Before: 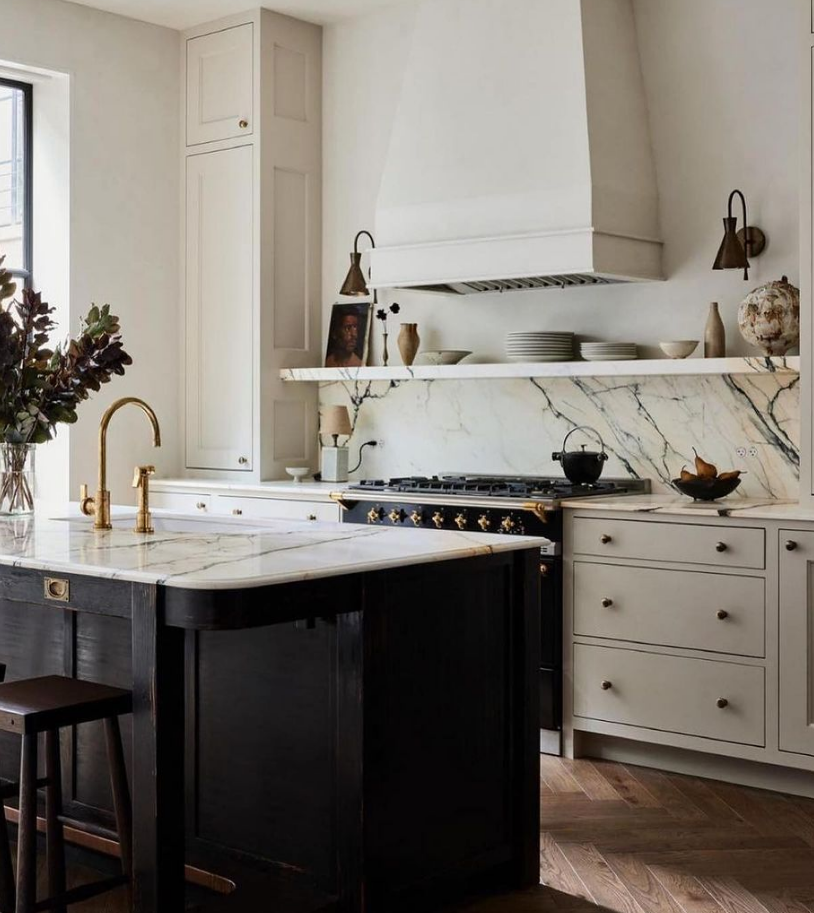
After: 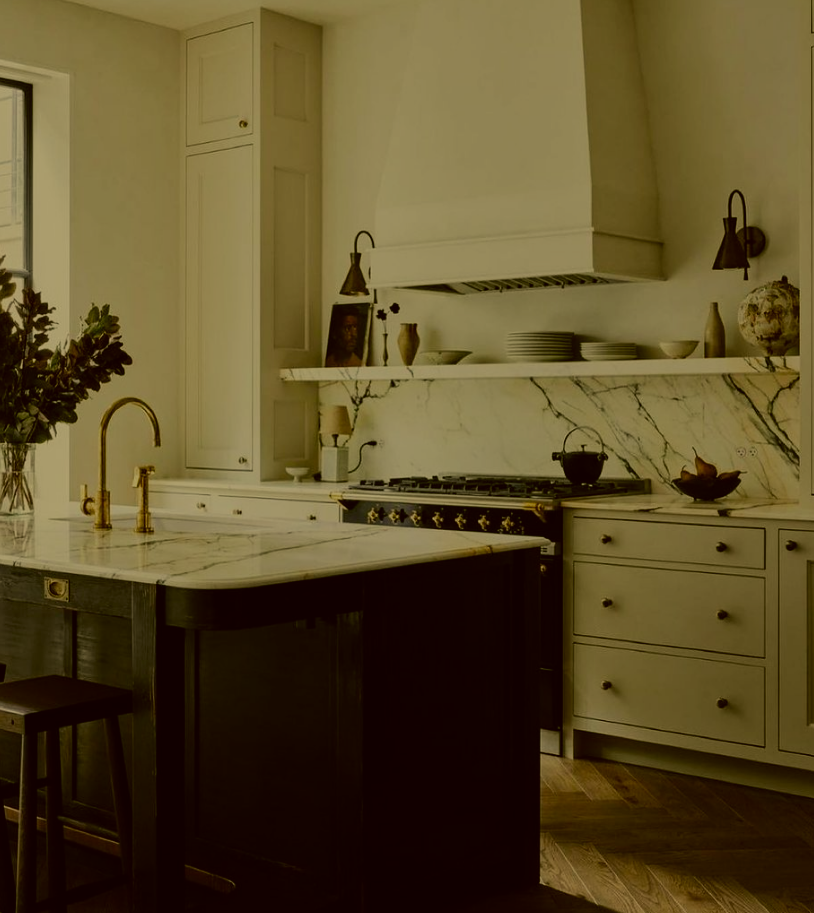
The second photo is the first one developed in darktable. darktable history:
tone curve: curves: ch0 [(0, 0) (0.003, 0.004) (0.011, 0.014) (0.025, 0.032) (0.044, 0.057) (0.069, 0.089) (0.1, 0.128) (0.136, 0.174) (0.177, 0.227) (0.224, 0.287) (0.277, 0.354) (0.335, 0.427) (0.399, 0.507) (0.468, 0.582) (0.543, 0.653) (0.623, 0.726) (0.709, 0.799) (0.801, 0.876) (0.898, 0.937) (1, 1)], preserve colors none
color correction: highlights a* 0.162, highlights b* 29.53, shadows a* -0.162, shadows b* 21.09
exposure: exposure -2.002 EV, compensate highlight preservation false
